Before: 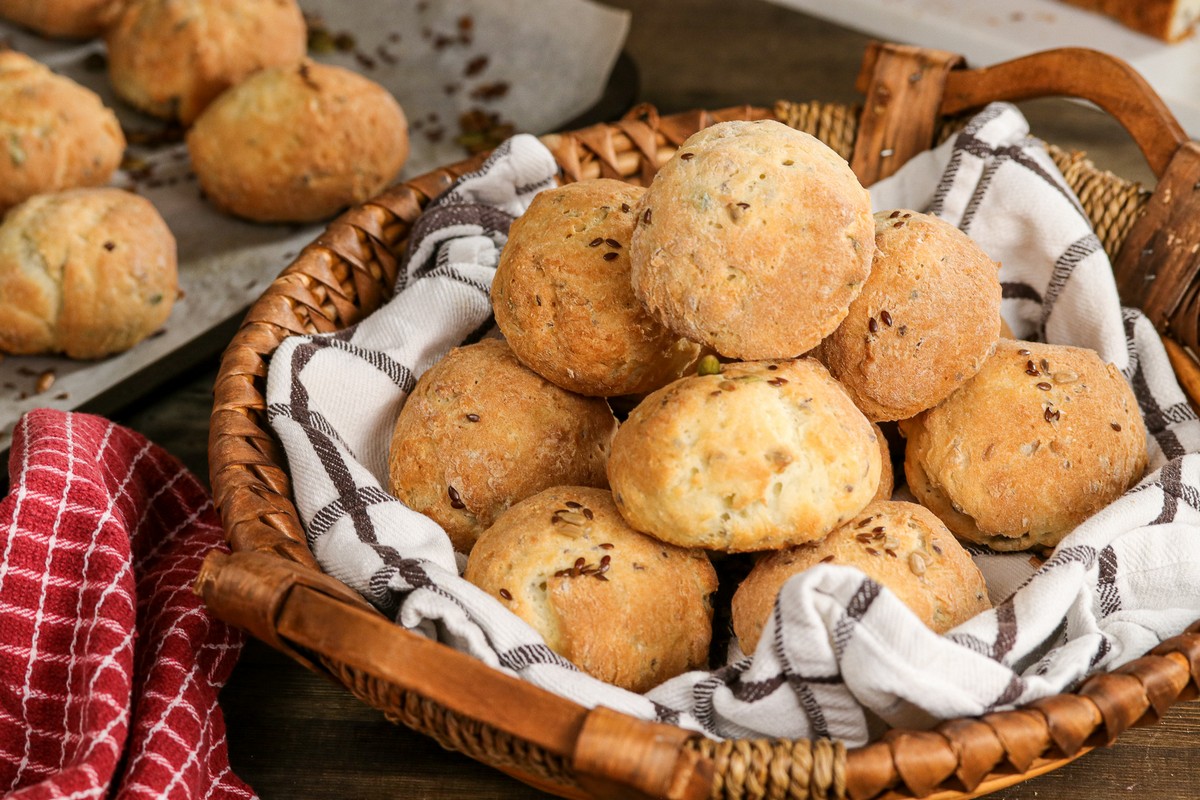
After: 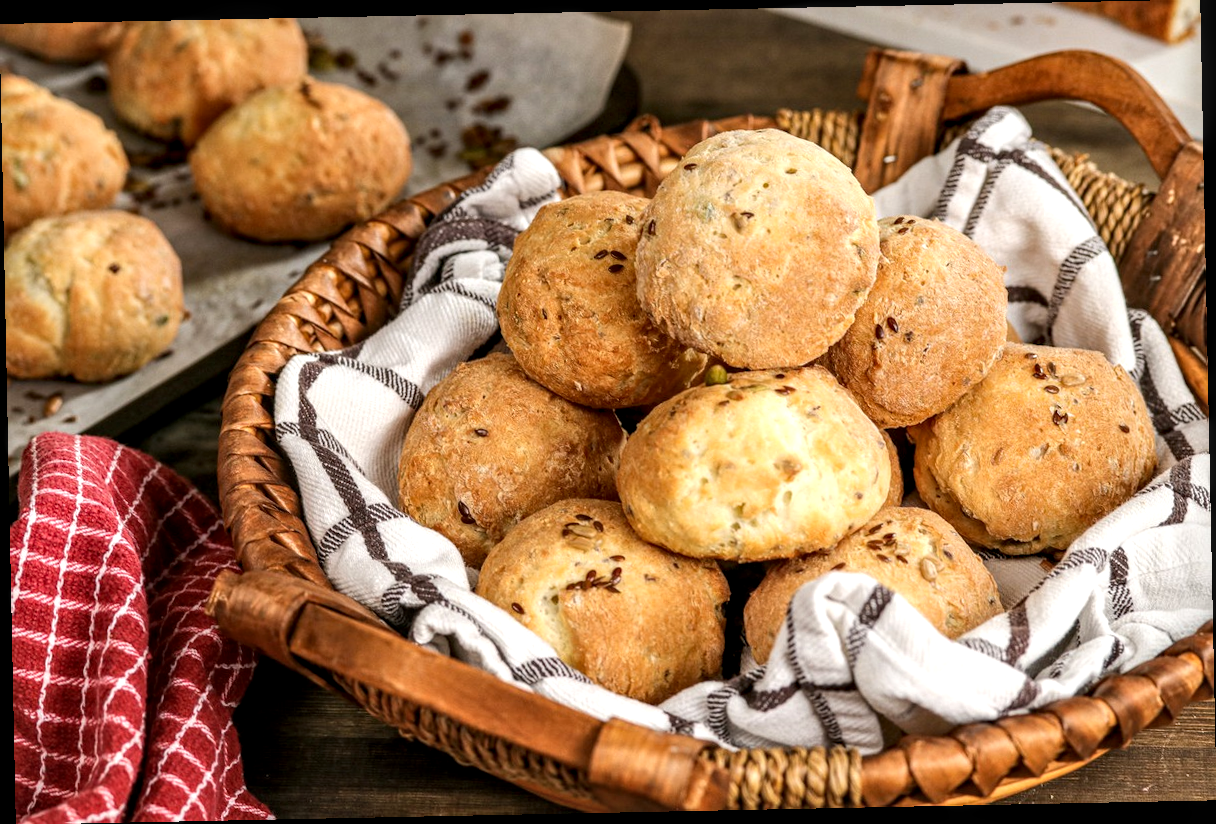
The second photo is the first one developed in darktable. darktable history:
exposure: exposure 0.258 EV, compensate highlight preservation false
local contrast: detail 142%
rotate and perspective: rotation -1.17°, automatic cropping off
